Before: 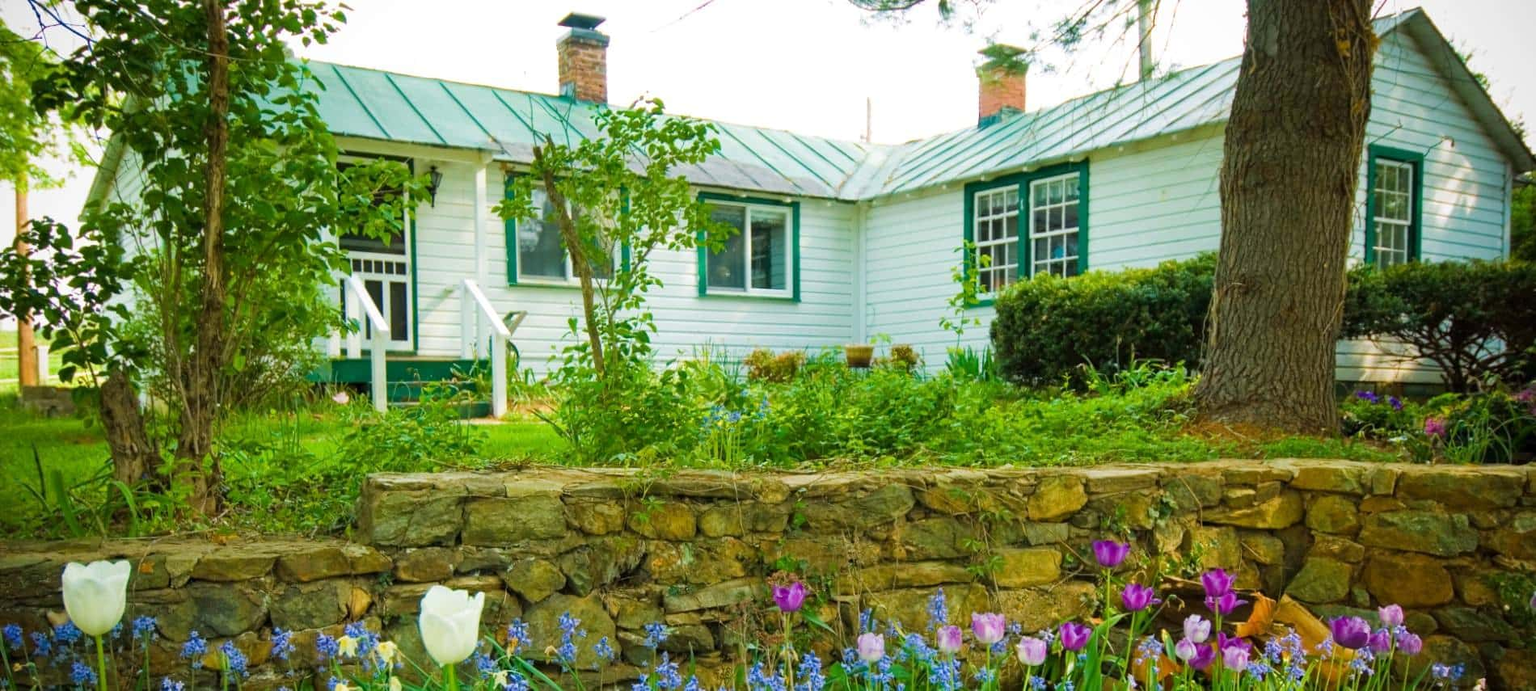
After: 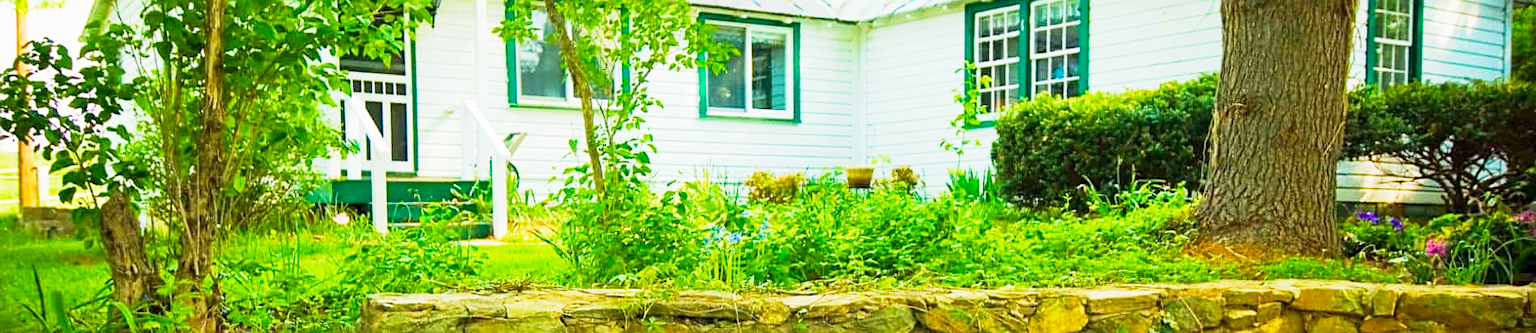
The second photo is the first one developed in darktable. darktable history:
contrast brightness saturation: contrast 0.09, saturation 0.266
sharpen: on, module defaults
exposure: exposure 0.652 EV, compensate highlight preservation false
base curve: curves: ch0 [(0, 0) (0.088, 0.125) (0.176, 0.251) (0.354, 0.501) (0.613, 0.749) (1, 0.877)], preserve colors none
crop and rotate: top 26.081%, bottom 25.652%
